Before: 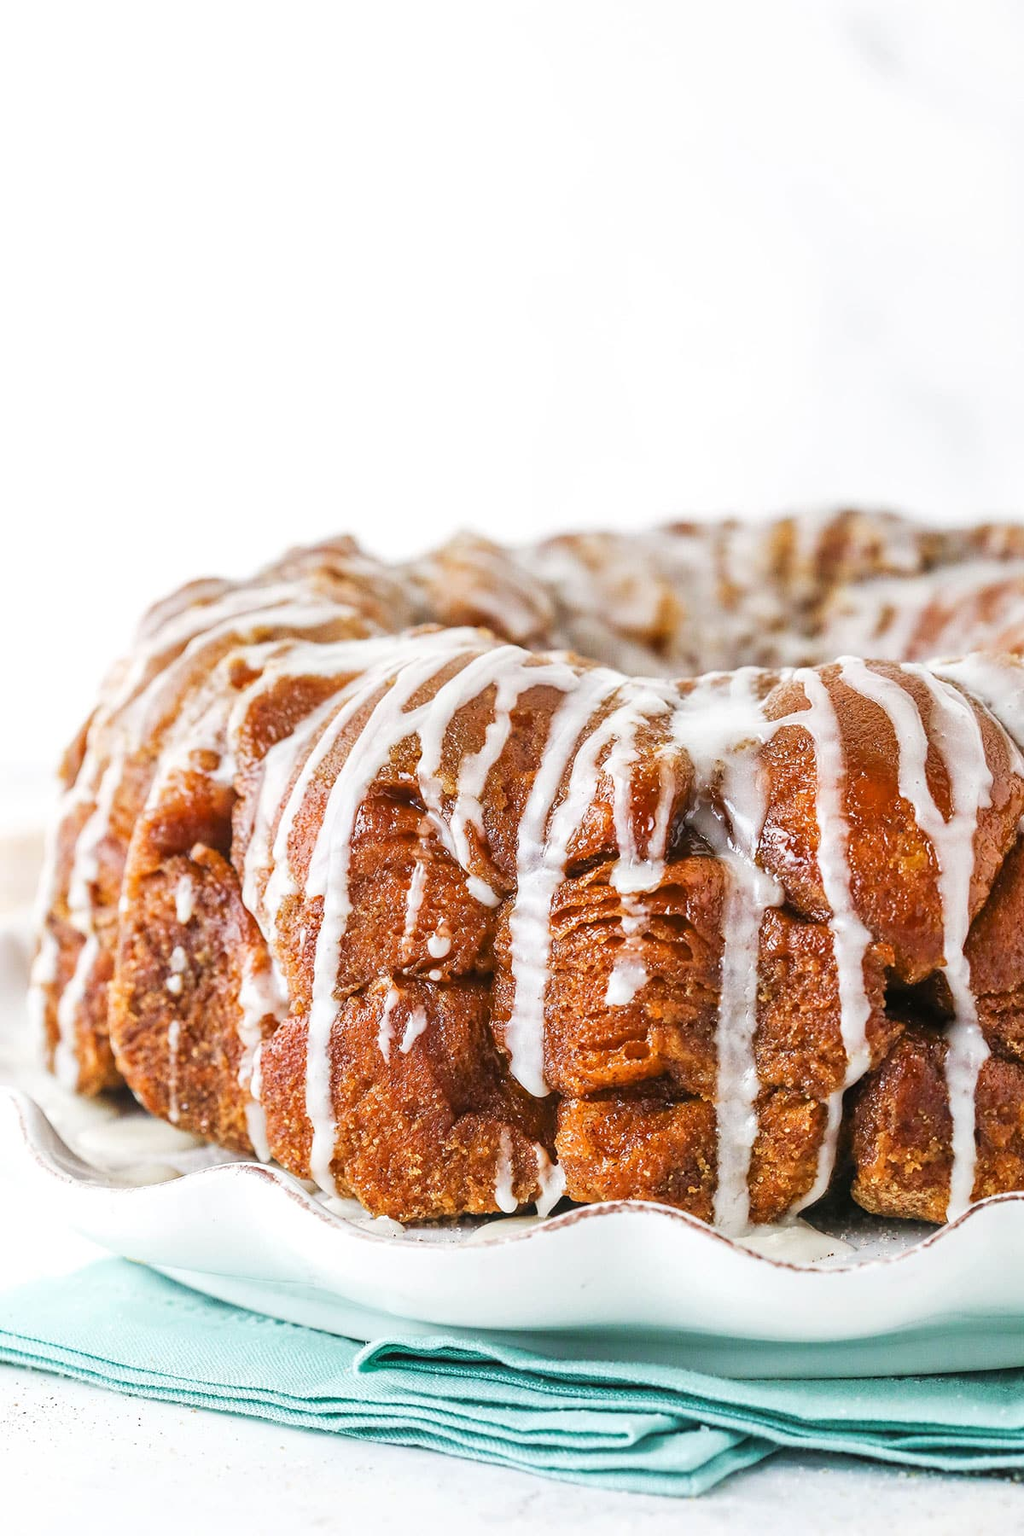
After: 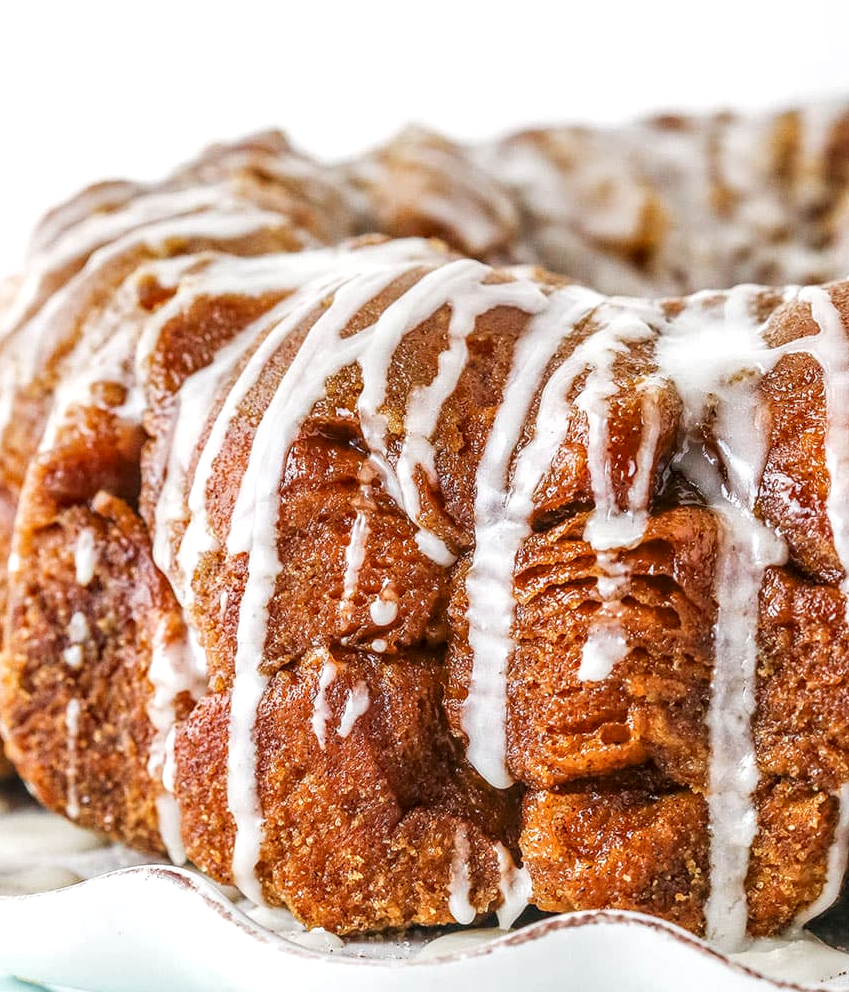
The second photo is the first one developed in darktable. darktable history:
local contrast: highlights 30%, detail 134%
crop: left 10.969%, top 27.621%, right 18.241%, bottom 17.219%
